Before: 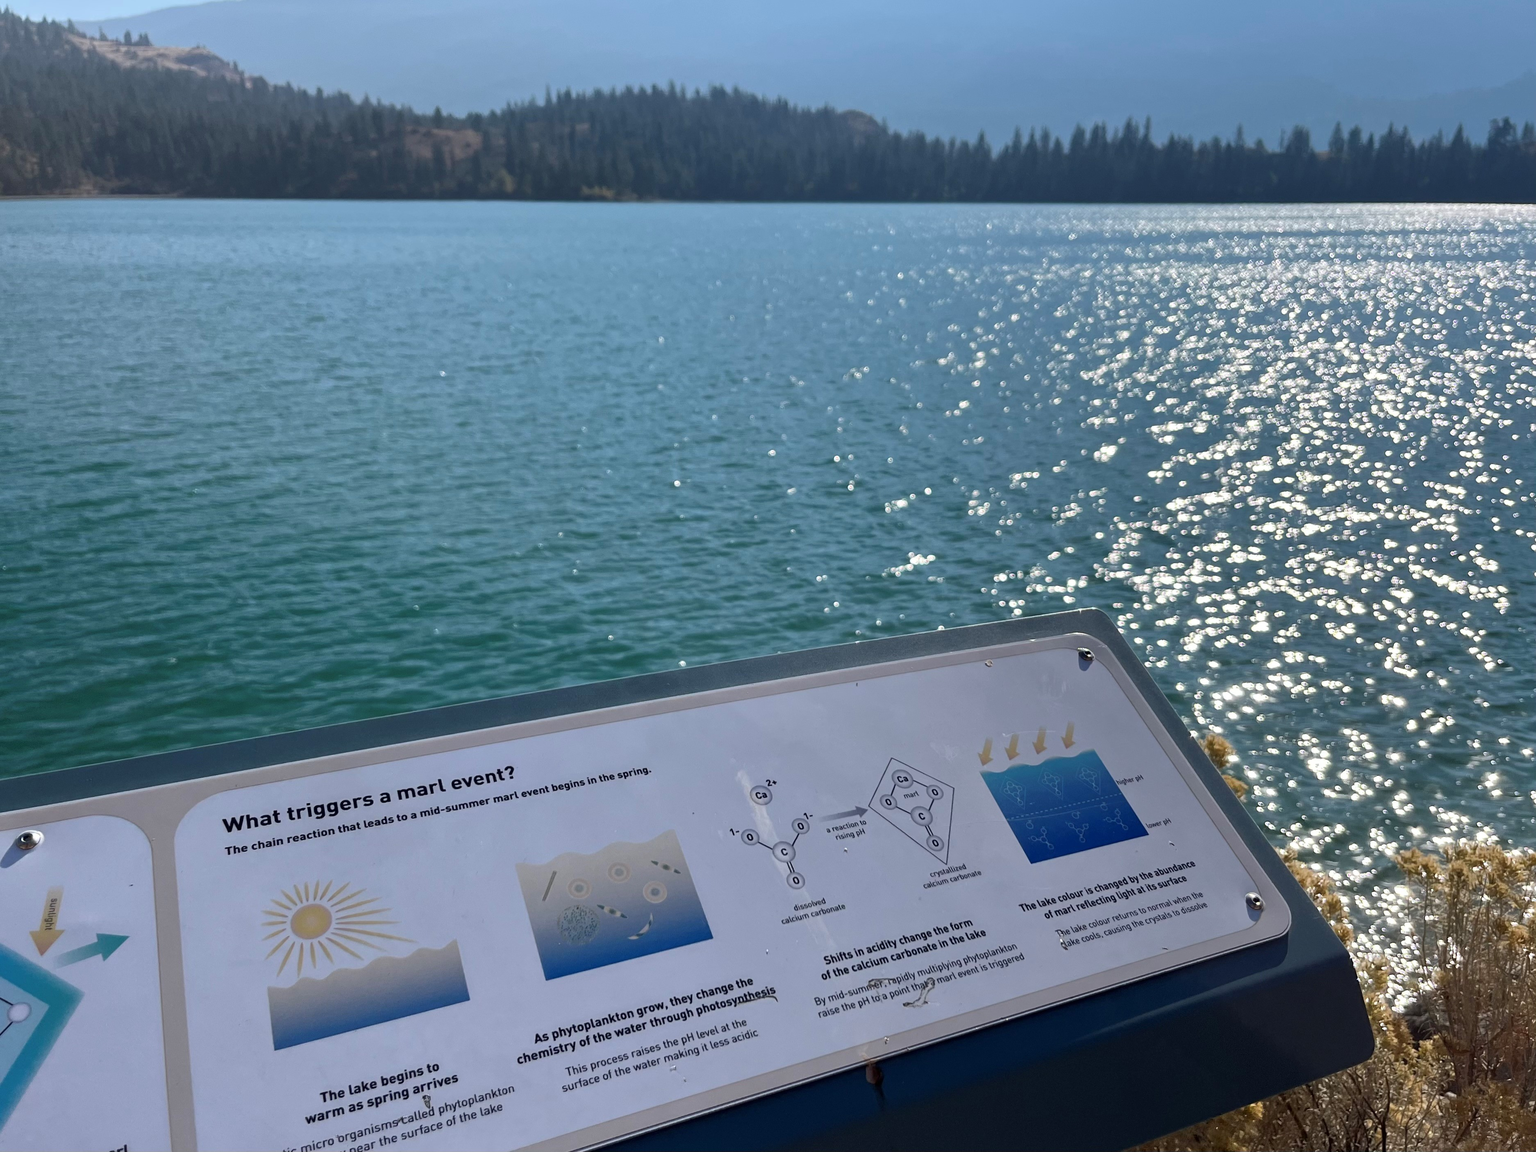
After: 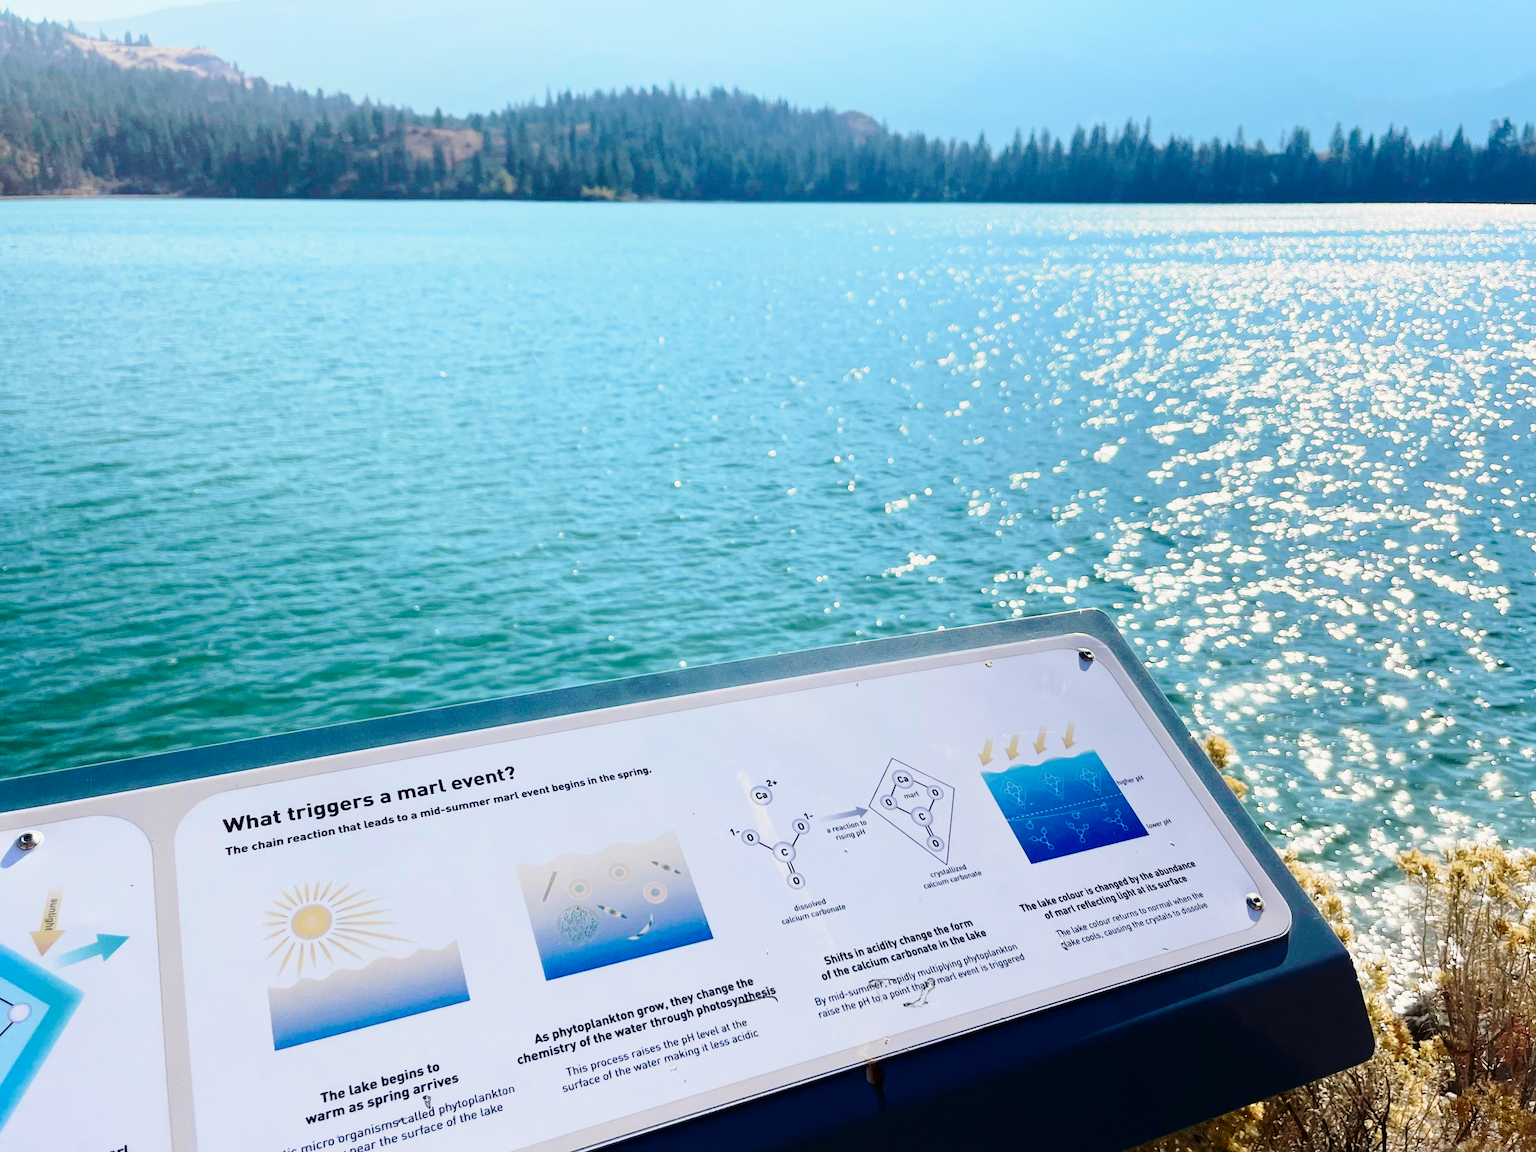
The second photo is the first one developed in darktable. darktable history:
tone equalizer: -8 EV -0.379 EV, -7 EV -0.372 EV, -6 EV -0.363 EV, -5 EV -0.205 EV, -3 EV 0.205 EV, -2 EV 0.356 EV, -1 EV 0.385 EV, +0 EV 0.409 EV
exposure: exposure 0.125 EV, compensate highlight preservation false
base curve: curves: ch0 [(0, 0) (0.028, 0.03) (0.121, 0.232) (0.46, 0.748) (0.859, 0.968) (1, 1)], preserve colors none
local contrast: mode bilateral grid, contrast 100, coarseness 100, detail 91%, midtone range 0.2
tone curve: curves: ch0 [(0, 0) (0.068, 0.031) (0.175, 0.132) (0.337, 0.304) (0.498, 0.511) (0.748, 0.762) (0.993, 0.954)]; ch1 [(0, 0) (0.294, 0.184) (0.359, 0.34) (0.362, 0.35) (0.43, 0.41) (0.476, 0.457) (0.499, 0.5) (0.529, 0.523) (0.677, 0.762) (1, 1)]; ch2 [(0, 0) (0.431, 0.419) (0.495, 0.502) (0.524, 0.534) (0.557, 0.56) (0.634, 0.654) (0.728, 0.722) (1, 1)], color space Lab, independent channels, preserve colors none
